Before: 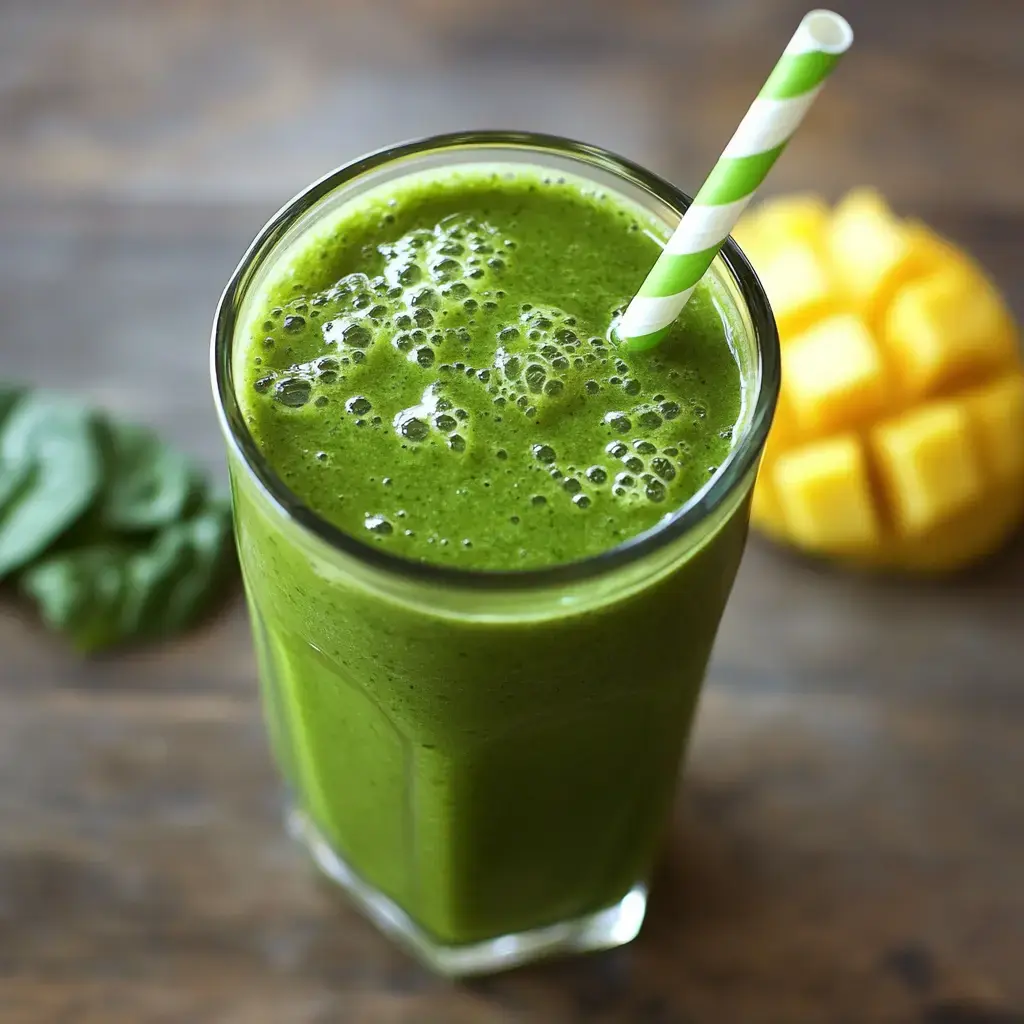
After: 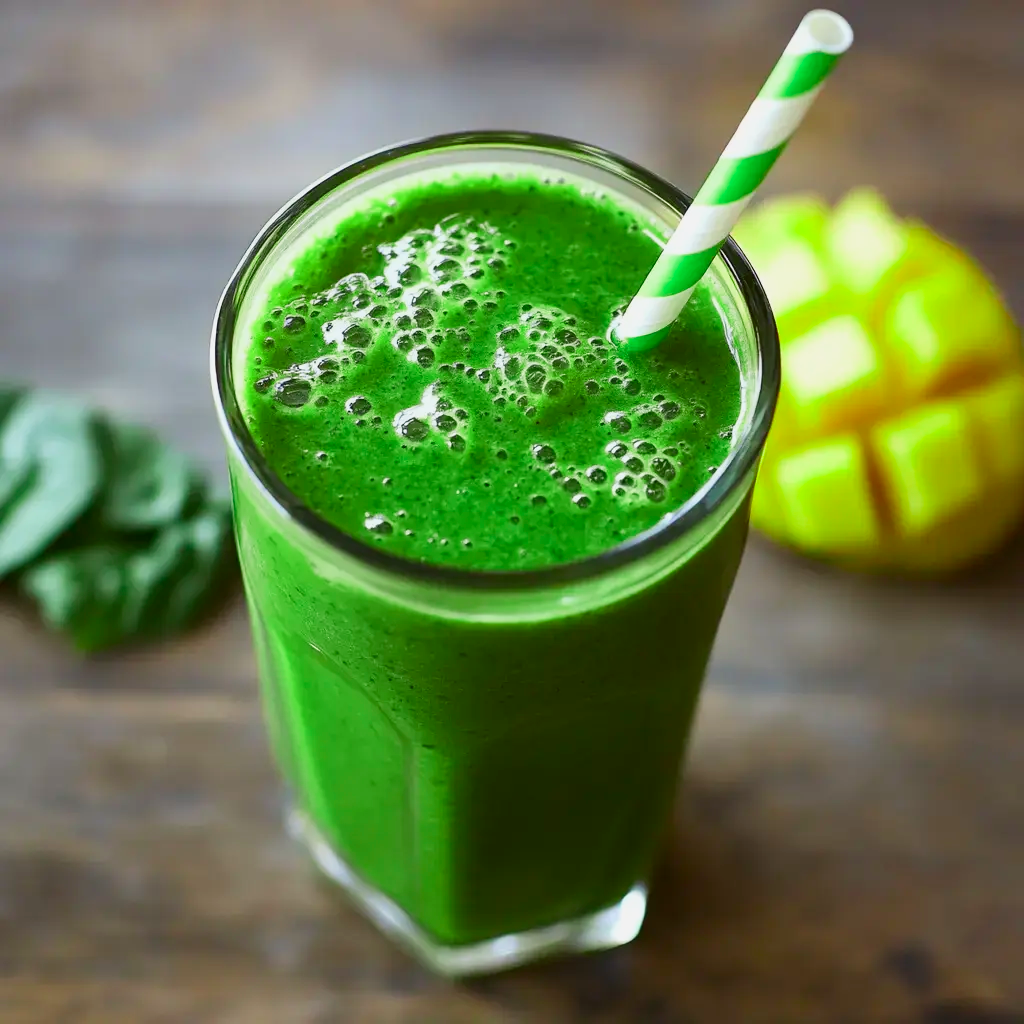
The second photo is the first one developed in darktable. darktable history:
color balance rgb: perceptual saturation grading › global saturation 25.651%
color zones: curves: ch2 [(0, 0.5) (0.143, 0.517) (0.286, 0.571) (0.429, 0.522) (0.571, 0.5) (0.714, 0.5) (0.857, 0.5) (1, 0.5)]
tone curve: curves: ch0 [(0, 0) (0.822, 0.825) (0.994, 0.955)]; ch1 [(0, 0) (0.226, 0.261) (0.383, 0.397) (0.46, 0.46) (0.498, 0.501) (0.524, 0.543) (0.578, 0.575) (1, 1)]; ch2 [(0, 0) (0.438, 0.456) (0.5, 0.495) (0.547, 0.515) (0.597, 0.58) (0.629, 0.603) (1, 1)], preserve colors none
contrast brightness saturation: contrast 0.081, saturation 0.02
